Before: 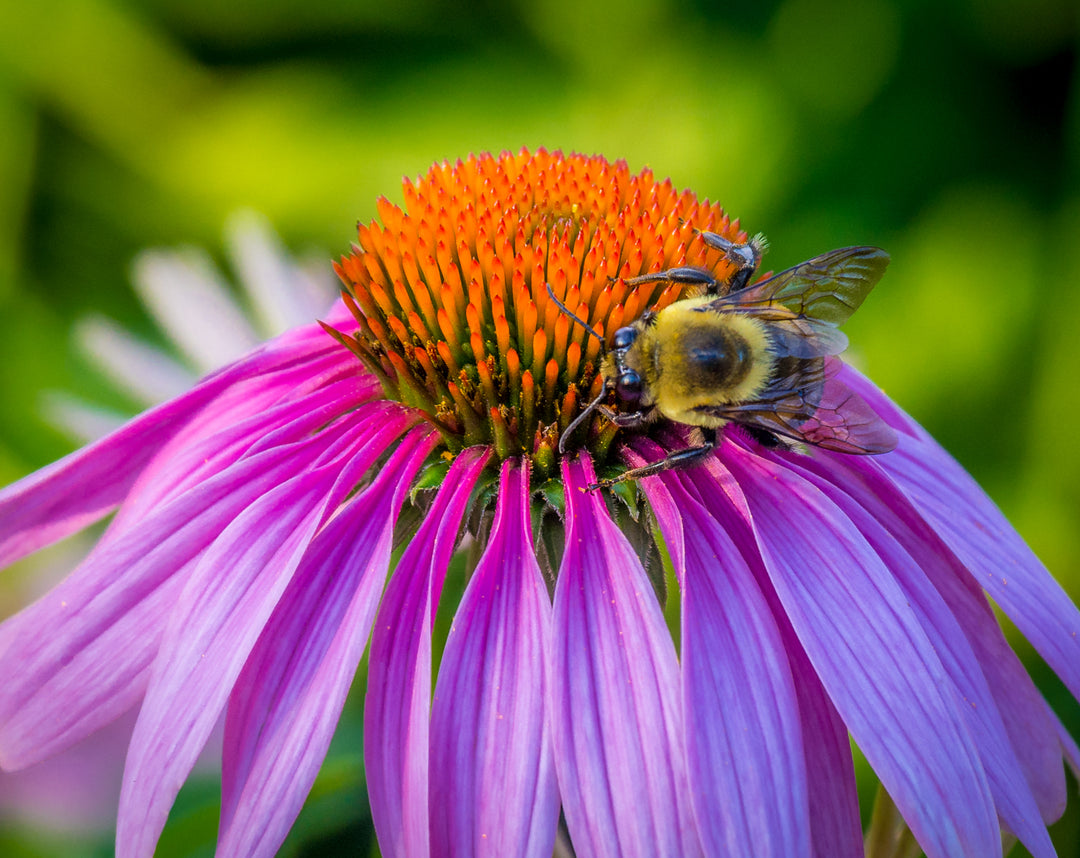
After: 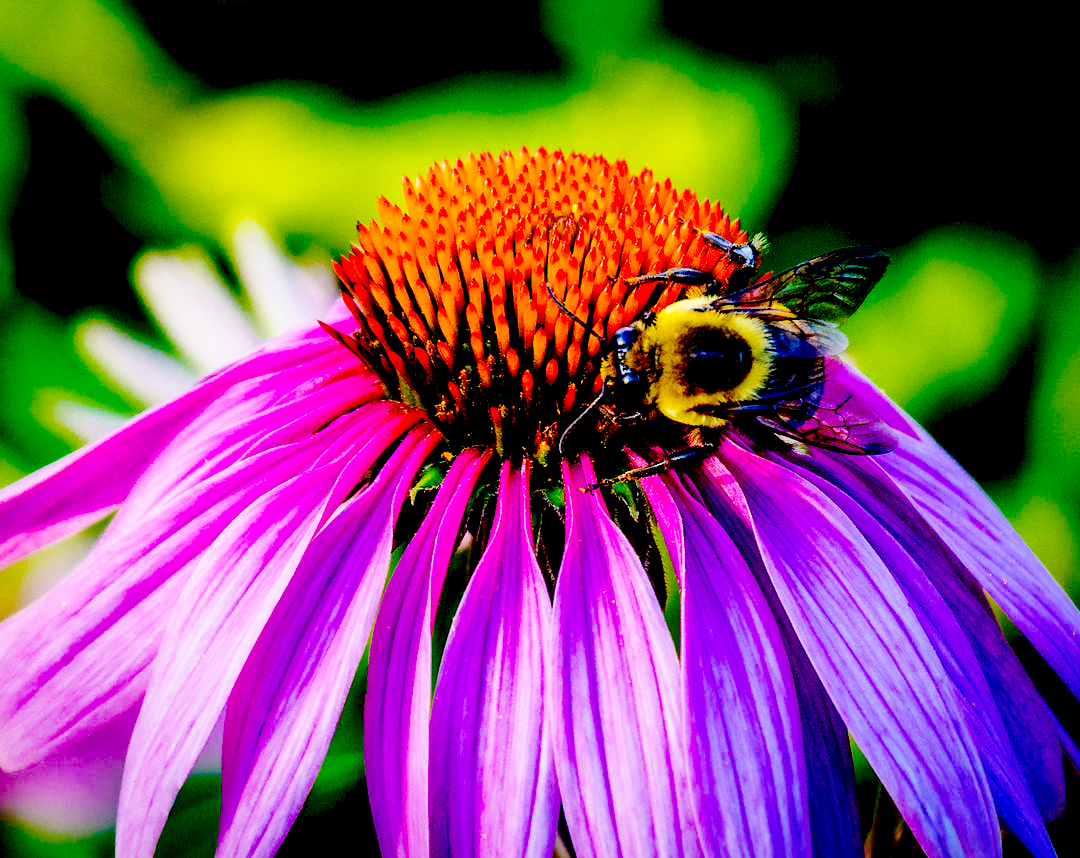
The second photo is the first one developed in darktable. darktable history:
exposure: black level correction 0.099, exposure -0.087 EV, compensate highlight preservation false
base curve: curves: ch0 [(0, 0) (0.032, 0.037) (0.105, 0.228) (0.435, 0.76) (0.856, 0.983) (1, 1)], preserve colors none
